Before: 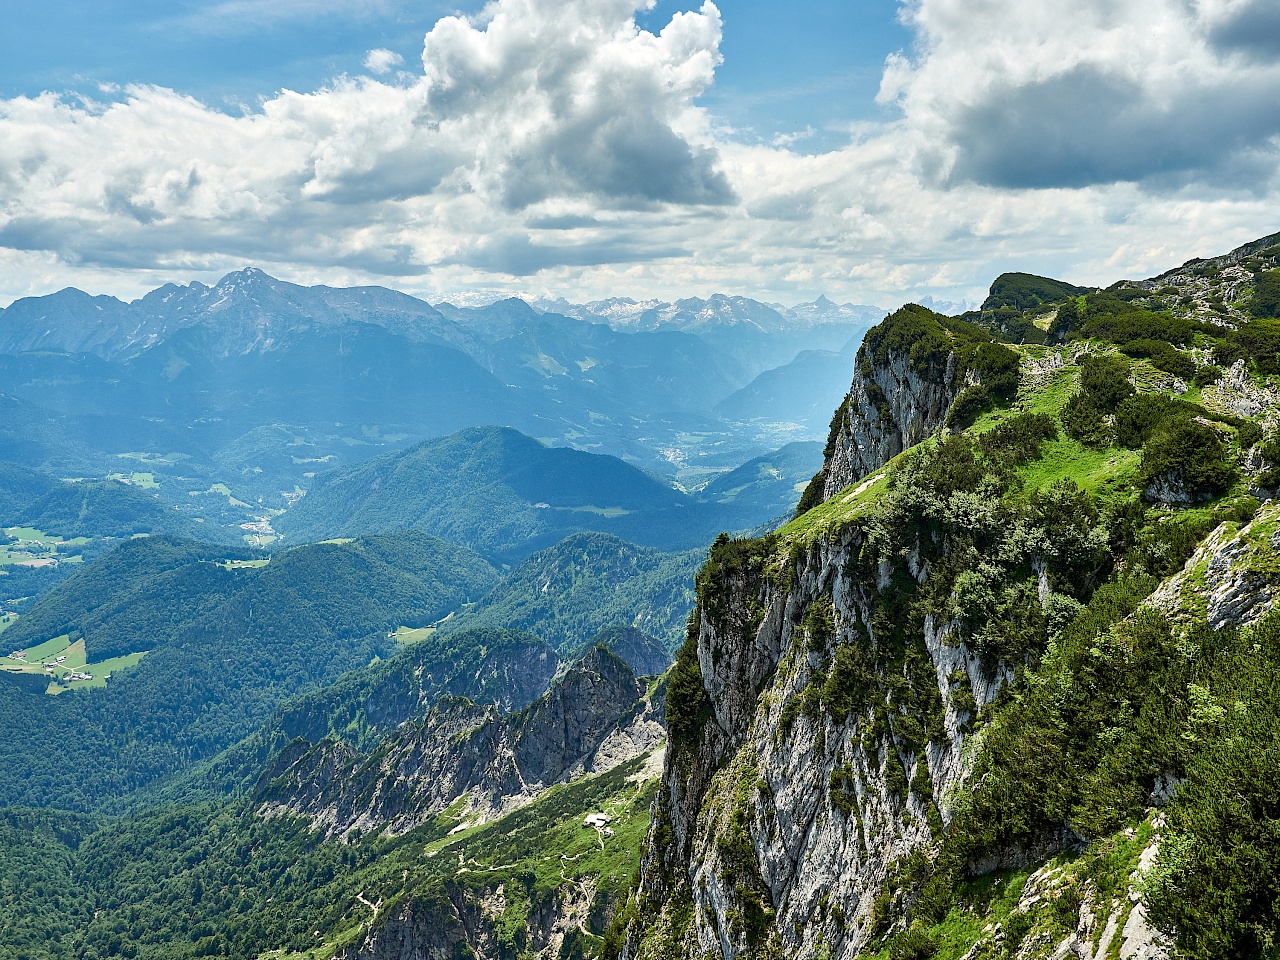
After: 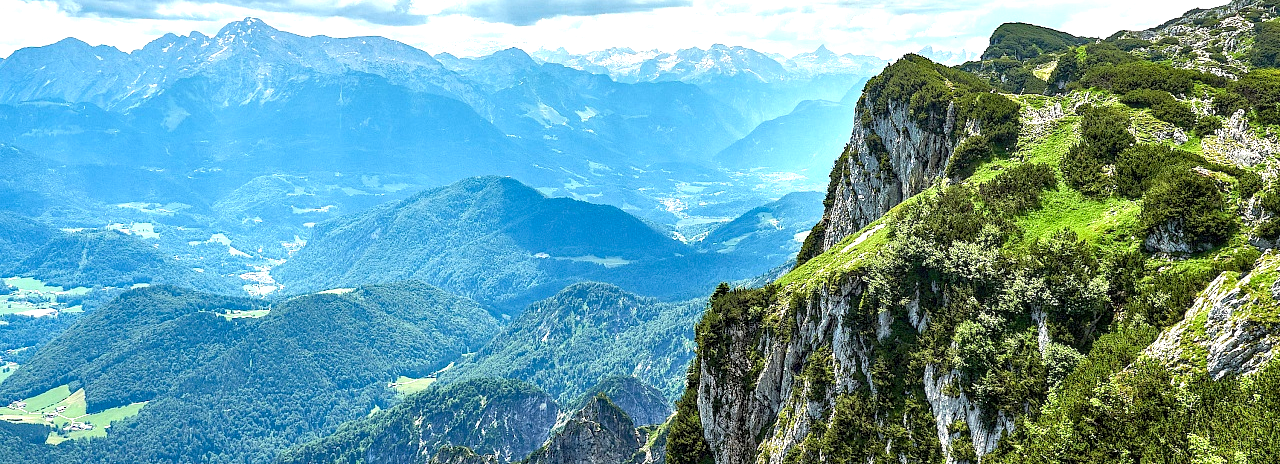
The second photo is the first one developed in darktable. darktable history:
crop and rotate: top 26.056%, bottom 25.543%
local contrast: on, module defaults
exposure: black level correction 0, exposure 0.877 EV, compensate exposure bias true, compensate highlight preservation false
haze removal: compatibility mode true, adaptive false
